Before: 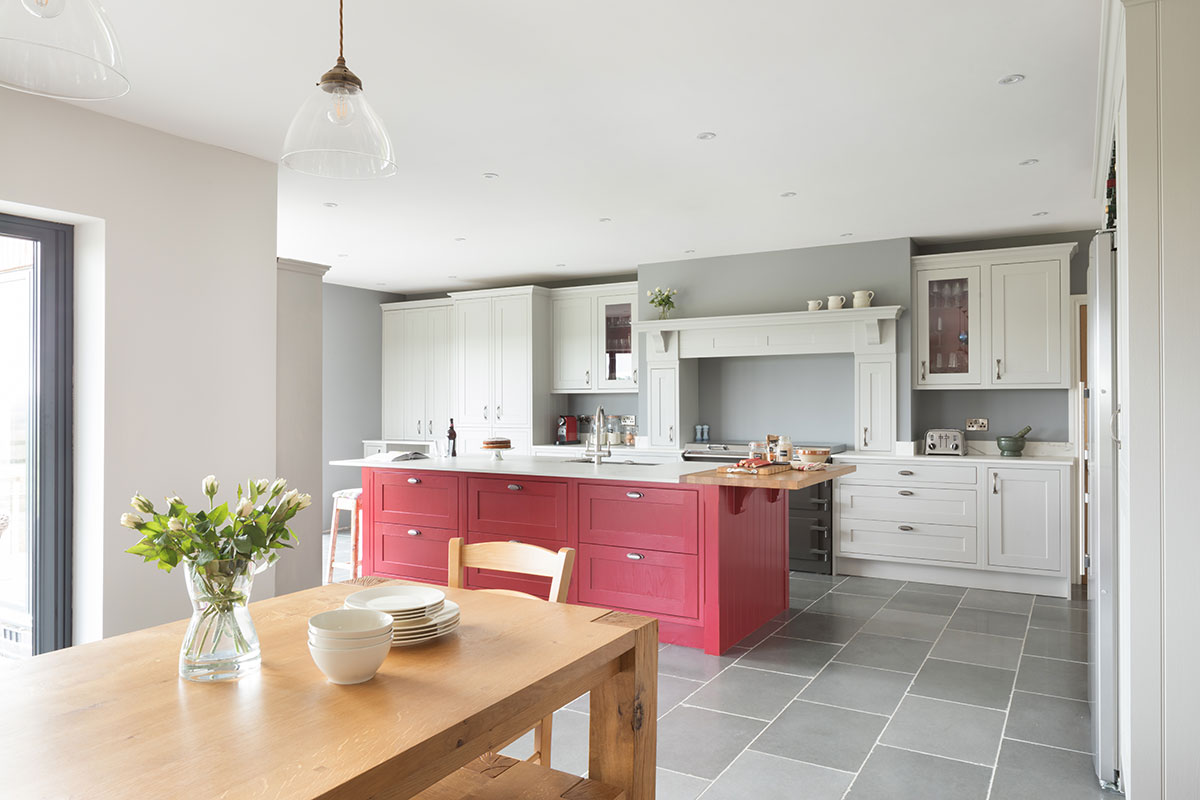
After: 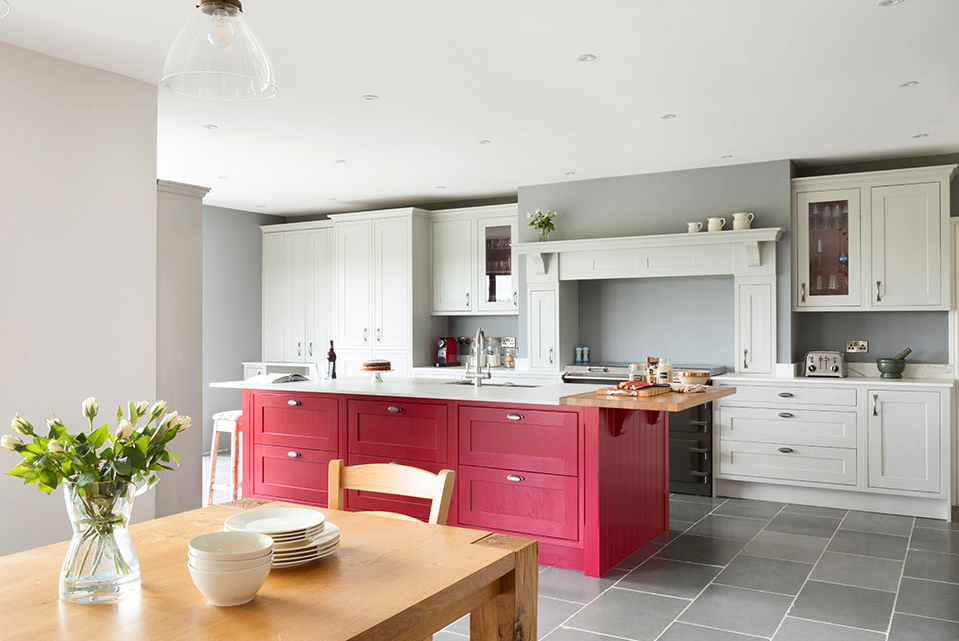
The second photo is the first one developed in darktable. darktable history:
contrast brightness saturation: contrast 0.131, brightness -0.052, saturation 0.157
crop and rotate: left 10.076%, top 9.833%, right 9.991%, bottom 9.948%
exposure: black level correction 0.005, exposure 0.017 EV, compensate highlight preservation false
